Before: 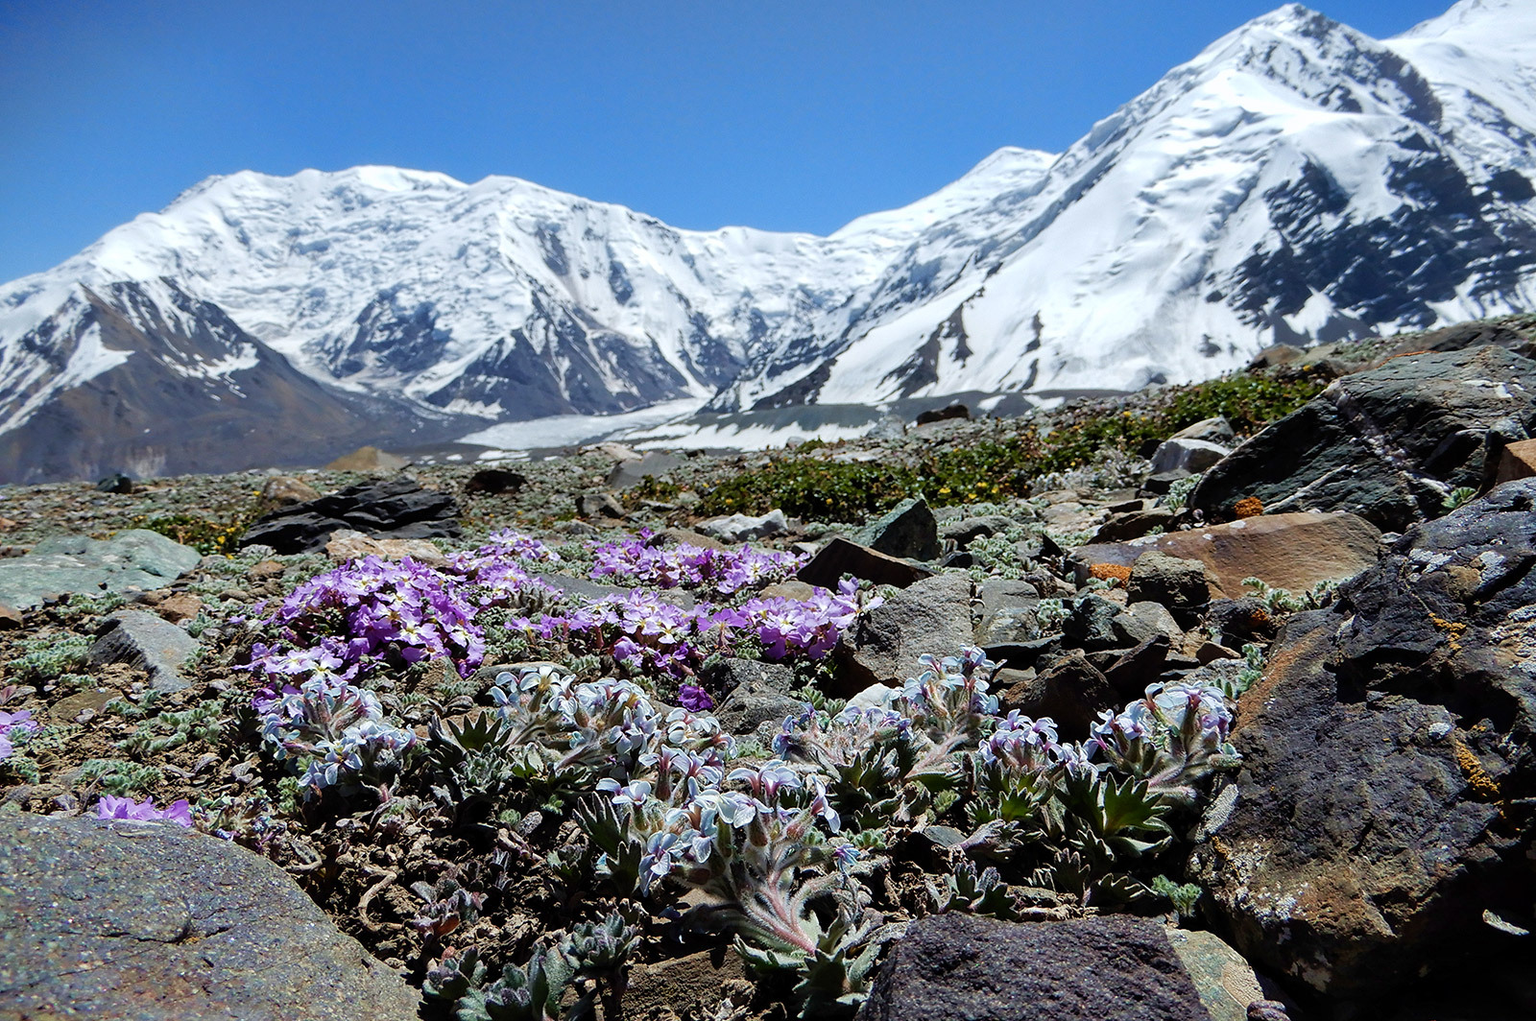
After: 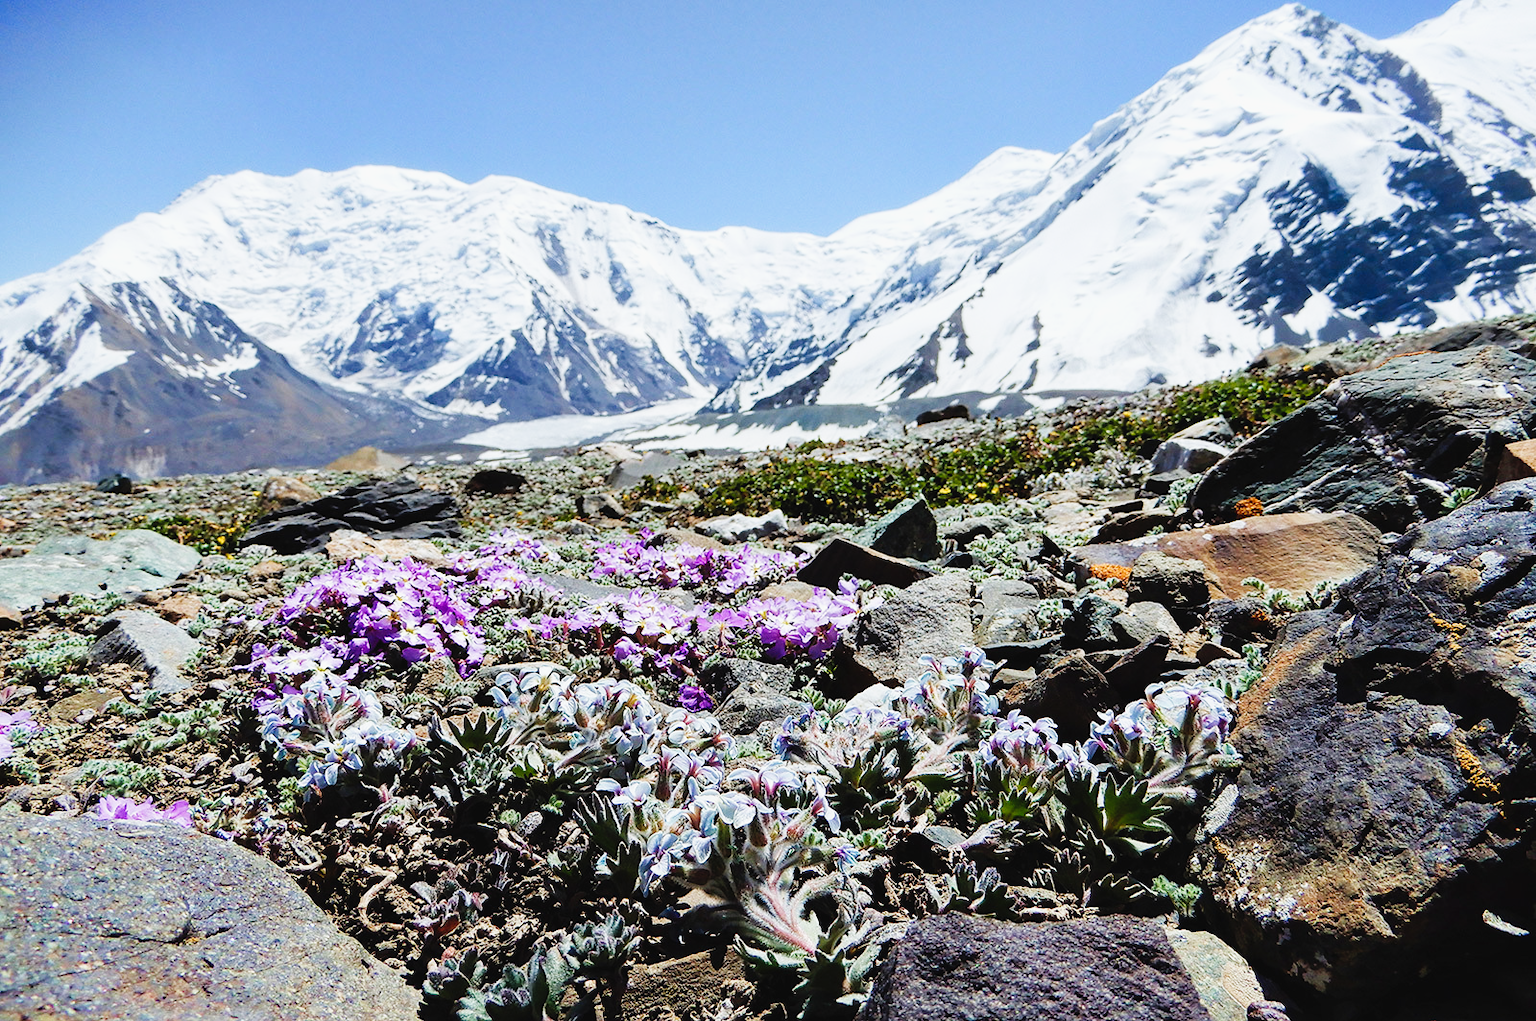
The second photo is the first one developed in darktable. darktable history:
tone curve: curves: ch0 [(0, 0.029) (0.071, 0.087) (0.223, 0.265) (0.447, 0.605) (0.654, 0.823) (0.861, 0.943) (1, 0.981)]; ch1 [(0, 0) (0.353, 0.344) (0.447, 0.449) (0.502, 0.501) (0.547, 0.54) (0.57, 0.582) (0.608, 0.608) (0.618, 0.631) (0.657, 0.699) (1, 1)]; ch2 [(0, 0) (0.34, 0.314) (0.456, 0.456) (0.5, 0.503) (0.528, 0.54) (0.557, 0.577) (0.589, 0.626) (1, 1)], preserve colors none
